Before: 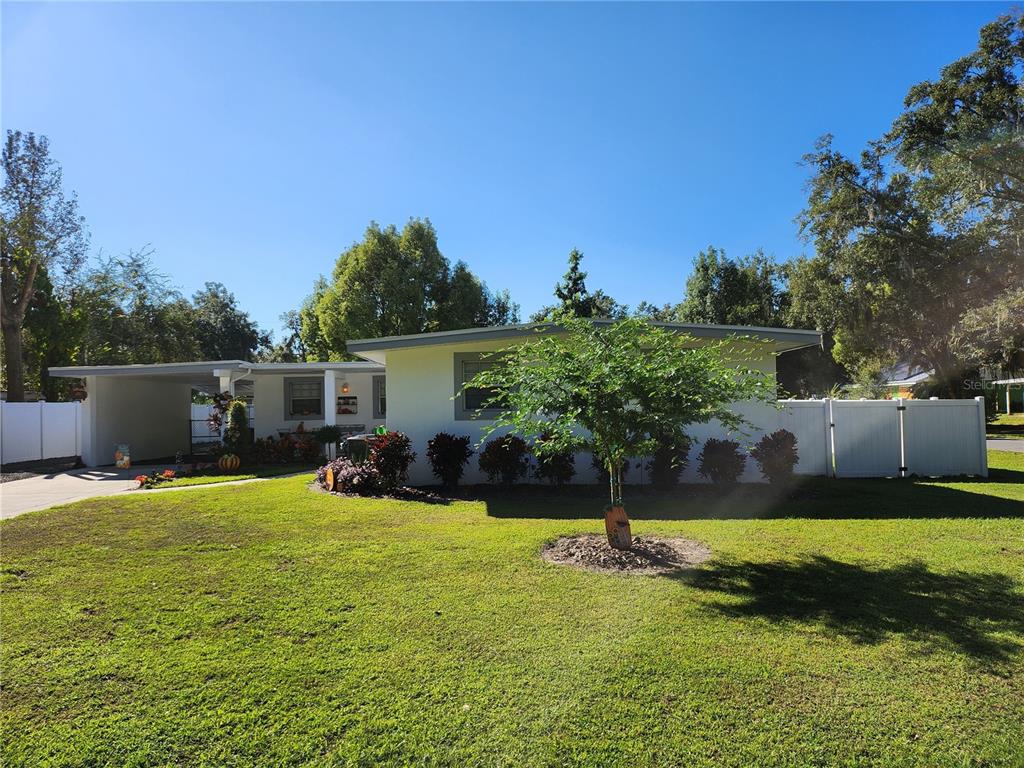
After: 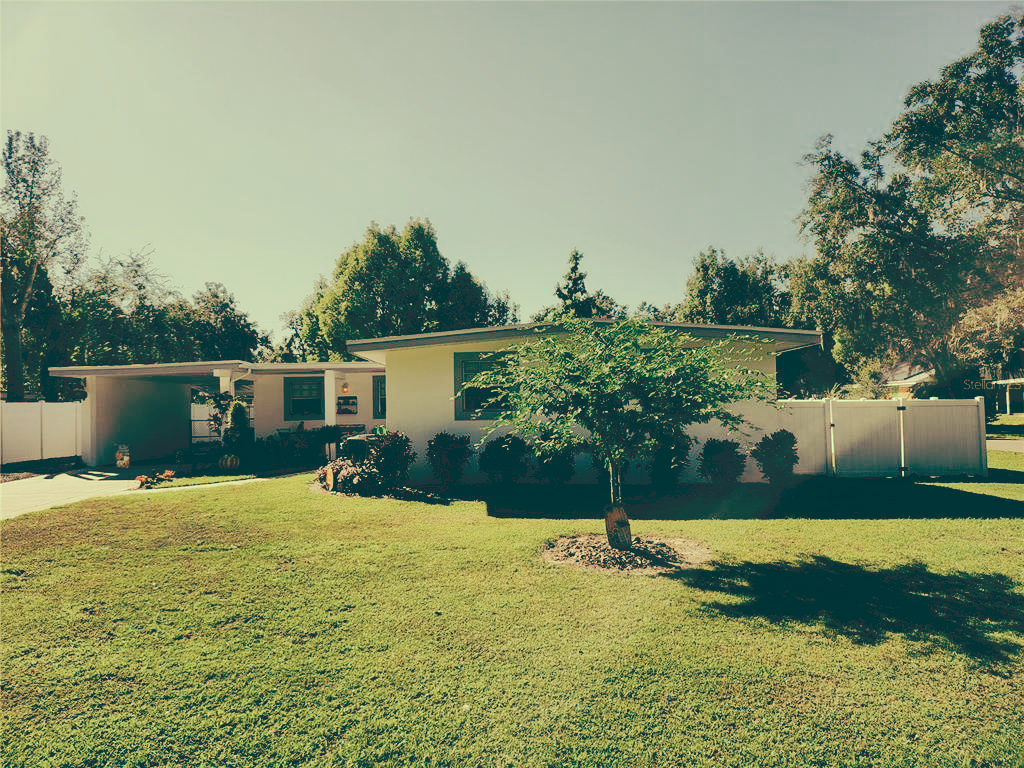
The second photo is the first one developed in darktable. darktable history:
tone curve: curves: ch0 [(0, 0) (0.003, 0.169) (0.011, 0.169) (0.025, 0.169) (0.044, 0.173) (0.069, 0.178) (0.1, 0.183) (0.136, 0.185) (0.177, 0.197) (0.224, 0.227) (0.277, 0.292) (0.335, 0.391) (0.399, 0.491) (0.468, 0.592) (0.543, 0.672) (0.623, 0.734) (0.709, 0.785) (0.801, 0.844) (0.898, 0.893) (1, 1)], preserve colors none
color look up table: target L [92.15, 92.48, 85.33, 80.4, 65.14, 62.64, 52.89, 53.58, 44.99, 32.18, 16.13, 201.48, 74.71, 74.23, 62.22, 60.2, 63.71, 59.86, 54.86, 40.26, 32.3, 10.33, 8.971, 99.23, 75.78, 76.41, 83.83, 64.93, 86.87, 66.38, 66.74, 50.52, 45.3, 47.4, 54.44, 42.89, 45.89, 52.98, 29.71, 35.1, 16.36, 10.78, 89.53, 81.44, 76.15, 66.79, 53.48, 39.47, 11], target a [-21.4, -21.68, -34.35, -45.97, -2.092, -8.572, -42.48, -19.89, -27.87, -20.63, -47.69, 0, 10.54, 17.82, 27.38, 17.41, 43.34, 54.05, 33.49, 38.25, 6.689, -30.11, -25.81, -19.02, -7.285, 17.2, 1.414, 37.38, -0.958, 12.83, 0.732, 2.531, 1.435, 44.73, 20.84, 20.12, 13.04, 23.66, -3.028, 6.27, -47.41, -30.14, -21.62, -53.79, -38.52, -2.783, -21.58, -19.83, -32.35], target b [60.42, 50.03, 59.84, 52.07, 50.32, 33.27, 32.68, 19.98, 25.71, 9.419, -8.97, -0.001, 39.55, 46.94, 50.81, 36.77, 36.72, 46.37, 24.98, 23.9, 12.57, -18.58, -20.24, 40.69, 20.75, 35.3, 32.75, 22.63, 34.43, 27.77, 4.643, 16.58, 3.086, 12.57, 14.62, 10.71, 3.595, 5.043, 2.04, -16.4, -11.8, -23.59, 34.44, 34.45, 22.02, 29.8, 5.816, 4.613, -17.49], num patches 49
